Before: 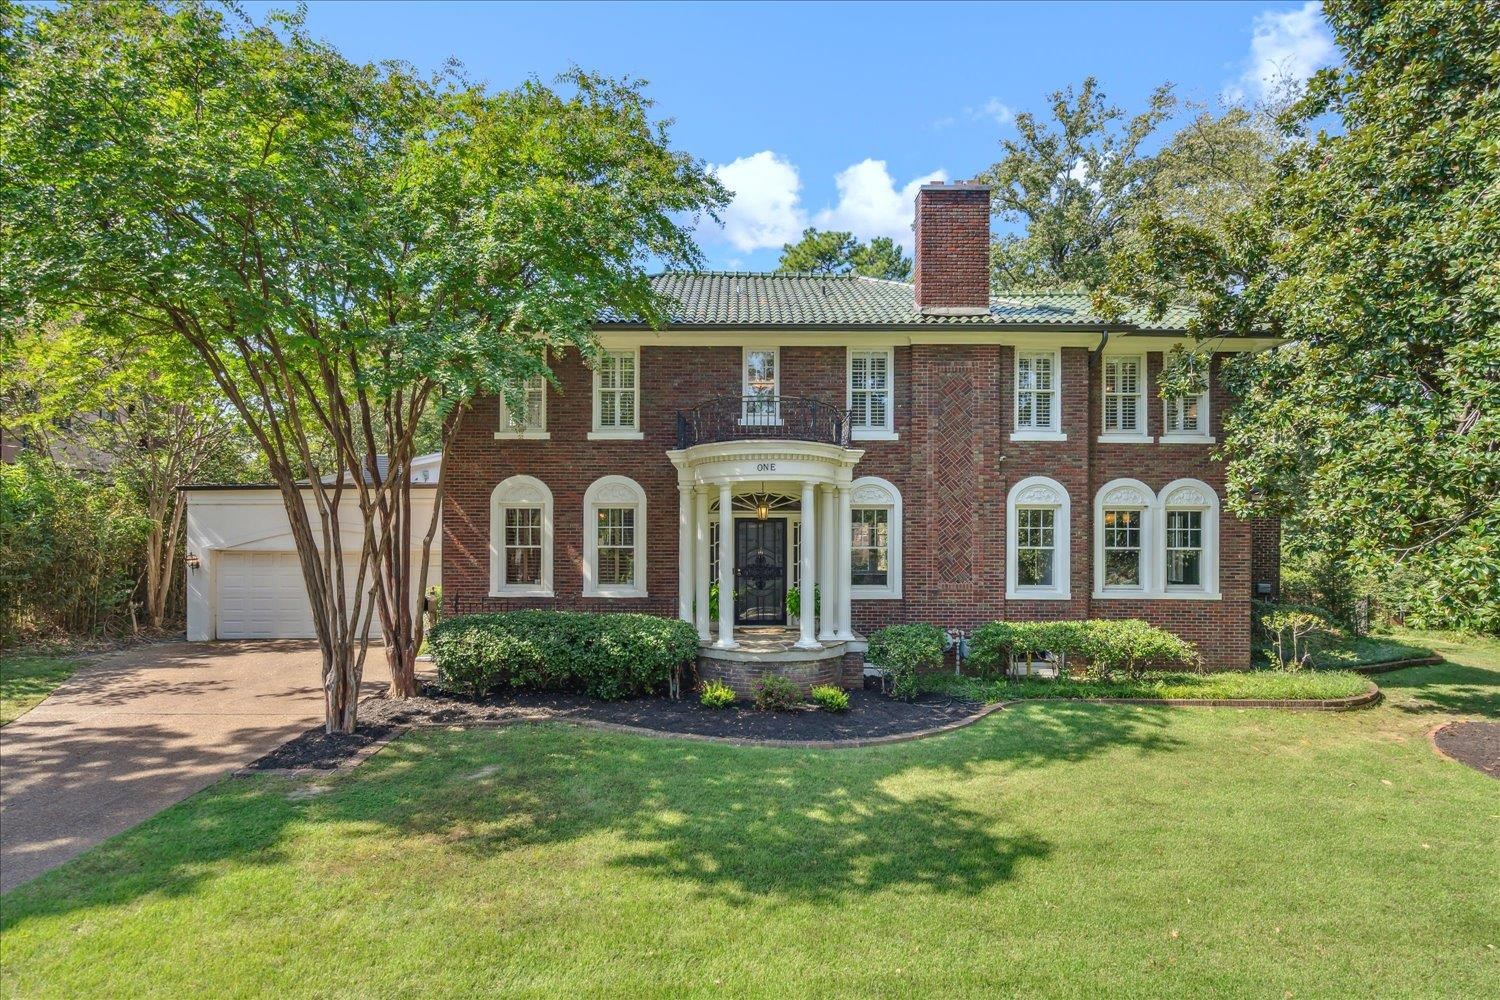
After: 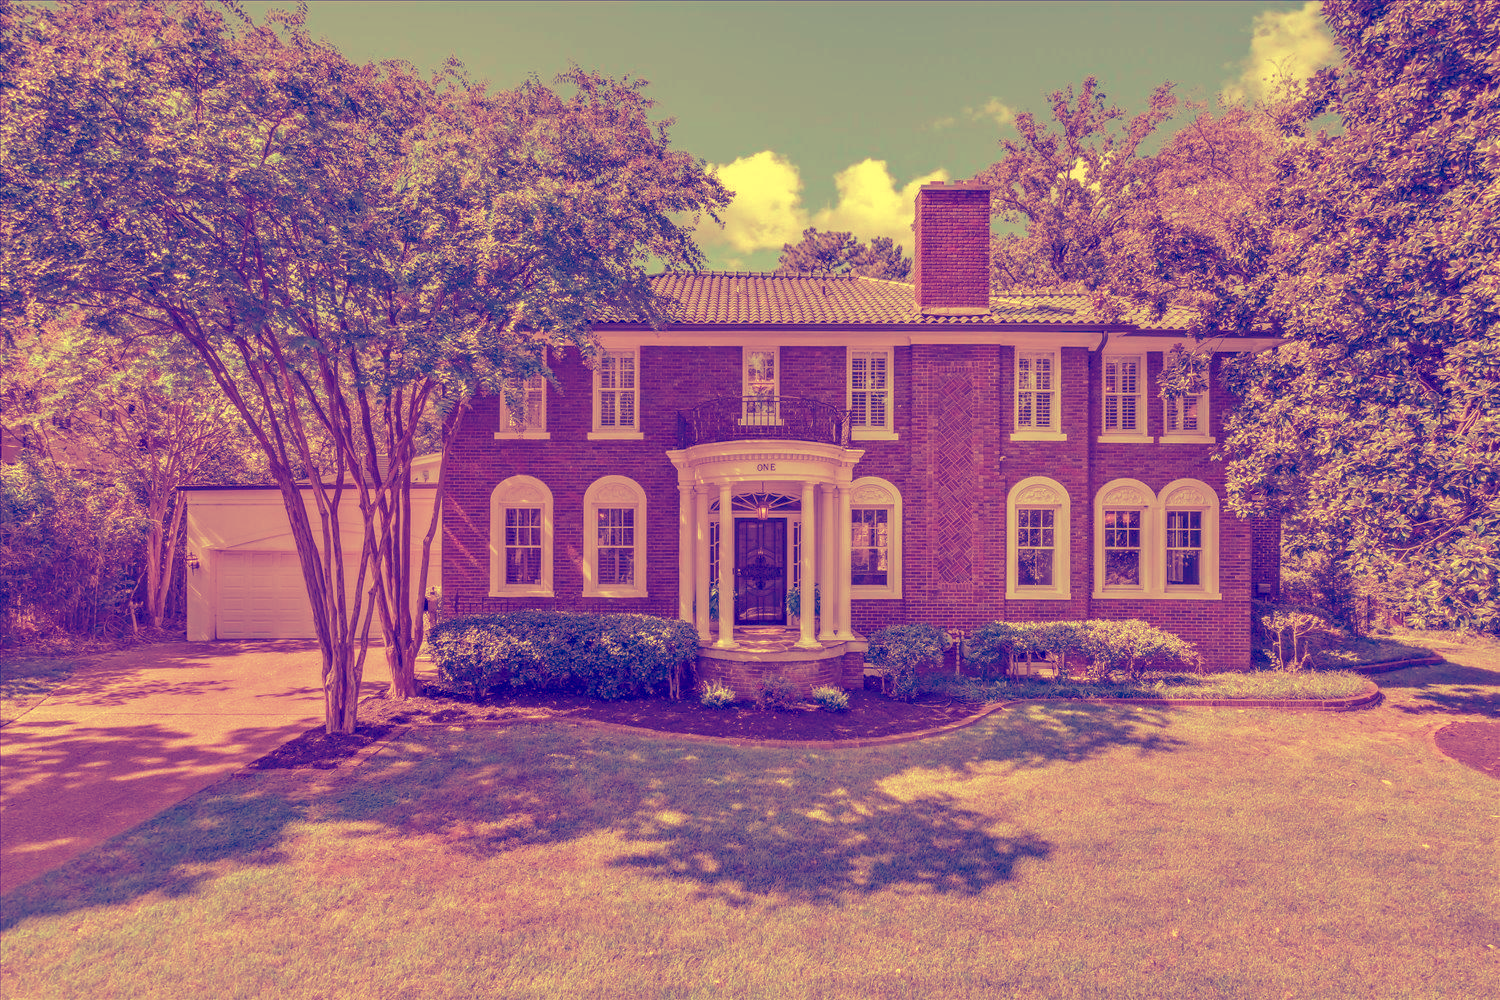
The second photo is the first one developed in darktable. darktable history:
tone curve: curves: ch0 [(0, 0) (0.003, 0.126) (0.011, 0.129) (0.025, 0.133) (0.044, 0.143) (0.069, 0.155) (0.1, 0.17) (0.136, 0.189) (0.177, 0.217) (0.224, 0.25) (0.277, 0.293) (0.335, 0.346) (0.399, 0.398) (0.468, 0.456) (0.543, 0.517) (0.623, 0.583) (0.709, 0.659) (0.801, 0.756) (0.898, 0.856) (1, 1)], preserve colors none
color look up table: target L [101.29, 100.34, 94.81, 97.18, 90.99, 90.7, 70.62, 71.36, 63.53, 64.9, 47.24, 50.17, 23.6, 20.91, 201.5, 84.38, 84.77, 70.93, 63.74, 58.88, 57.36, 56.22, 58.32, 50.83, 42.45, 46.6, 33.8, 22.55, 85.41, 72.63, 58.77, 62.16, 60.66, 58.8, 58.16, 39.68, 54.09, 52.9, 43.41, 10.99, 33.79, 6.109, 85.78, 79.56, 70.71, 51.85, 40.25, 40.34, 7.877], target a [-11.12, -15.23, -17.41, -29.2, -49.01, -67.65, -57.78, -3.374, -52.82, 10.73, -32.67, 43.67, 11.89, 43.19, 0, 18.72, 20.1, 30.71, 69.28, 61.66, 85.96, 89.49, 71.52, 86.01, 64.87, 81.33, 49.78, 62.74, 17.18, 32.62, 78.83, 28.27, 64.83, 83.54, 71.86, -21.35, 74.28, 50.9, 78.91, 38.54, 68.73, 51.35, -49.42, 4.678, -56.66, 25.45, -22.99, -22.59, 53.21], target b [57.21, 56.41, 48.98, 52.22, 43.64, 41.58, 19.82, 21.37, 9.2, 12.58, -14.69, -7.66, -50.9, -54.17, -0.001, 38.17, 39.88, 21.43, 13.56, 5.309, 4.839, 3.194, 4.797, -5.216, -17.84, -11.75, -32.8, -51.17, 39.42, 23.95, 5.827, 8.338, 8.077, 6.064, 5.399, -26.83, -1.362, -4.088, -17.73, -70.96, -32.42, -79.04, 36.22, 31.25, 17.56, -6.502, -25.08, -25.78, -76.17], num patches 49
